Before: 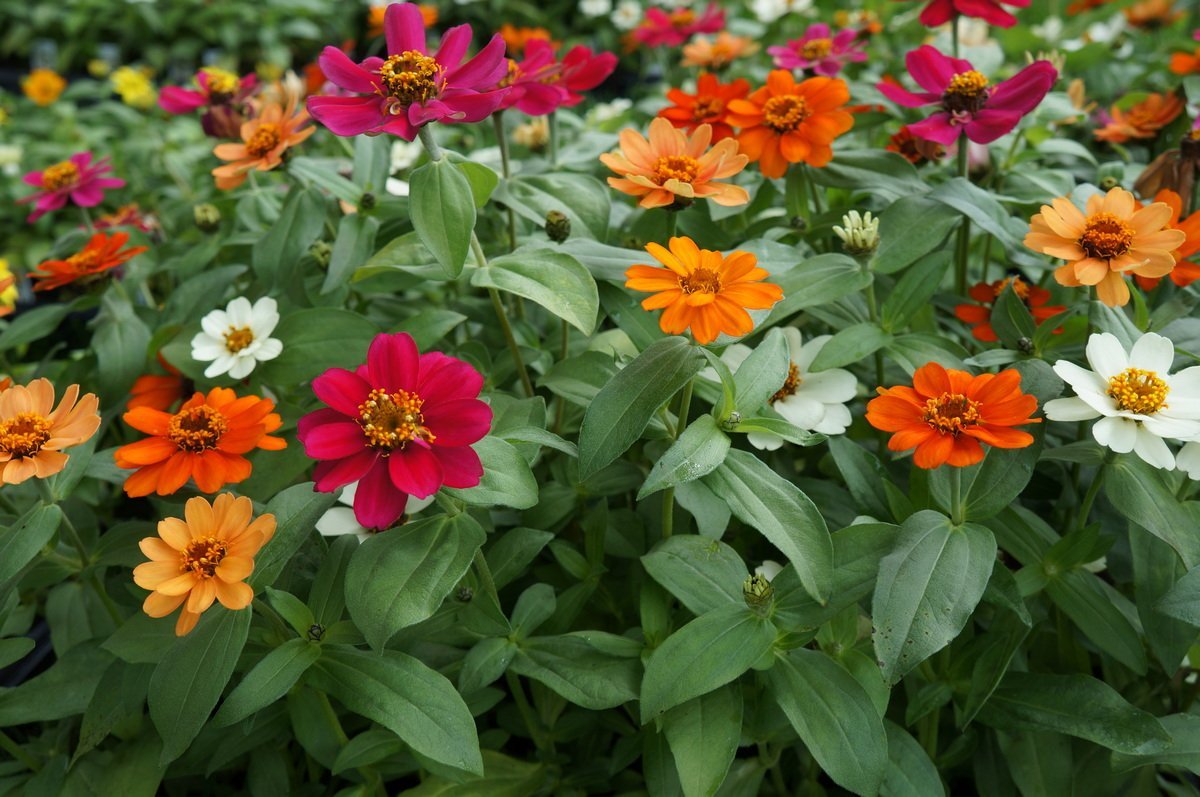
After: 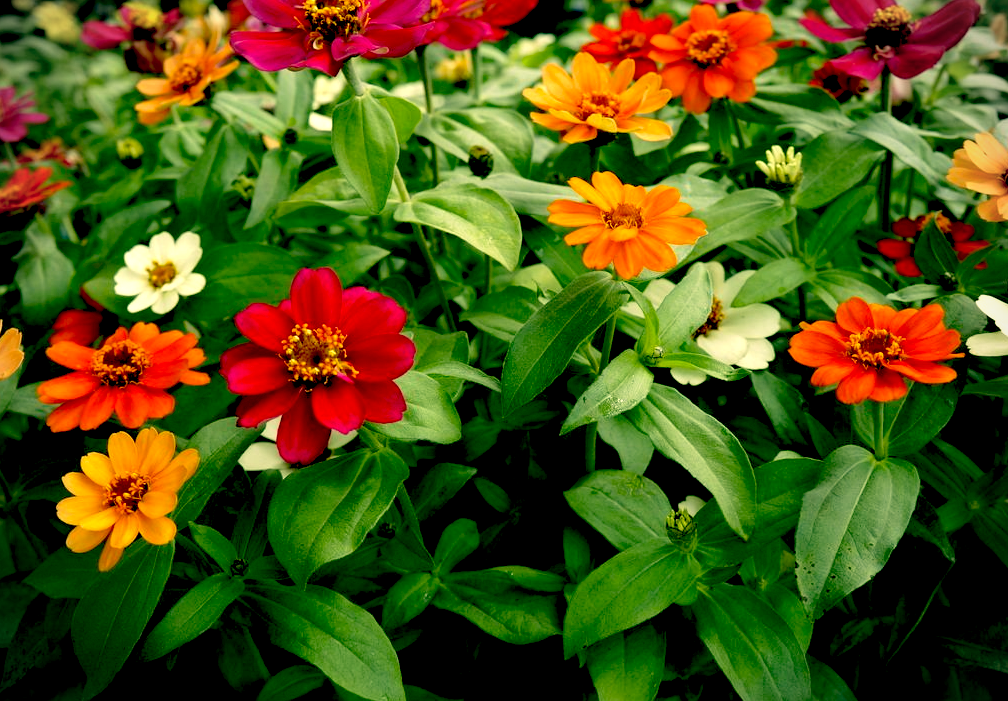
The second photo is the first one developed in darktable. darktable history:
velvia: strength 14.39%
crop: left 6.433%, top 8.24%, right 9.548%, bottom 3.73%
color correction: highlights a* 4.99, highlights b* 25.01, shadows a* -15.79, shadows b* 3.75
vignetting: fall-off start 88.63%, fall-off radius 44.23%, width/height ratio 1.155, unbound false
exposure: black level correction 0.041, exposure 0.499 EV, compensate highlight preservation false
